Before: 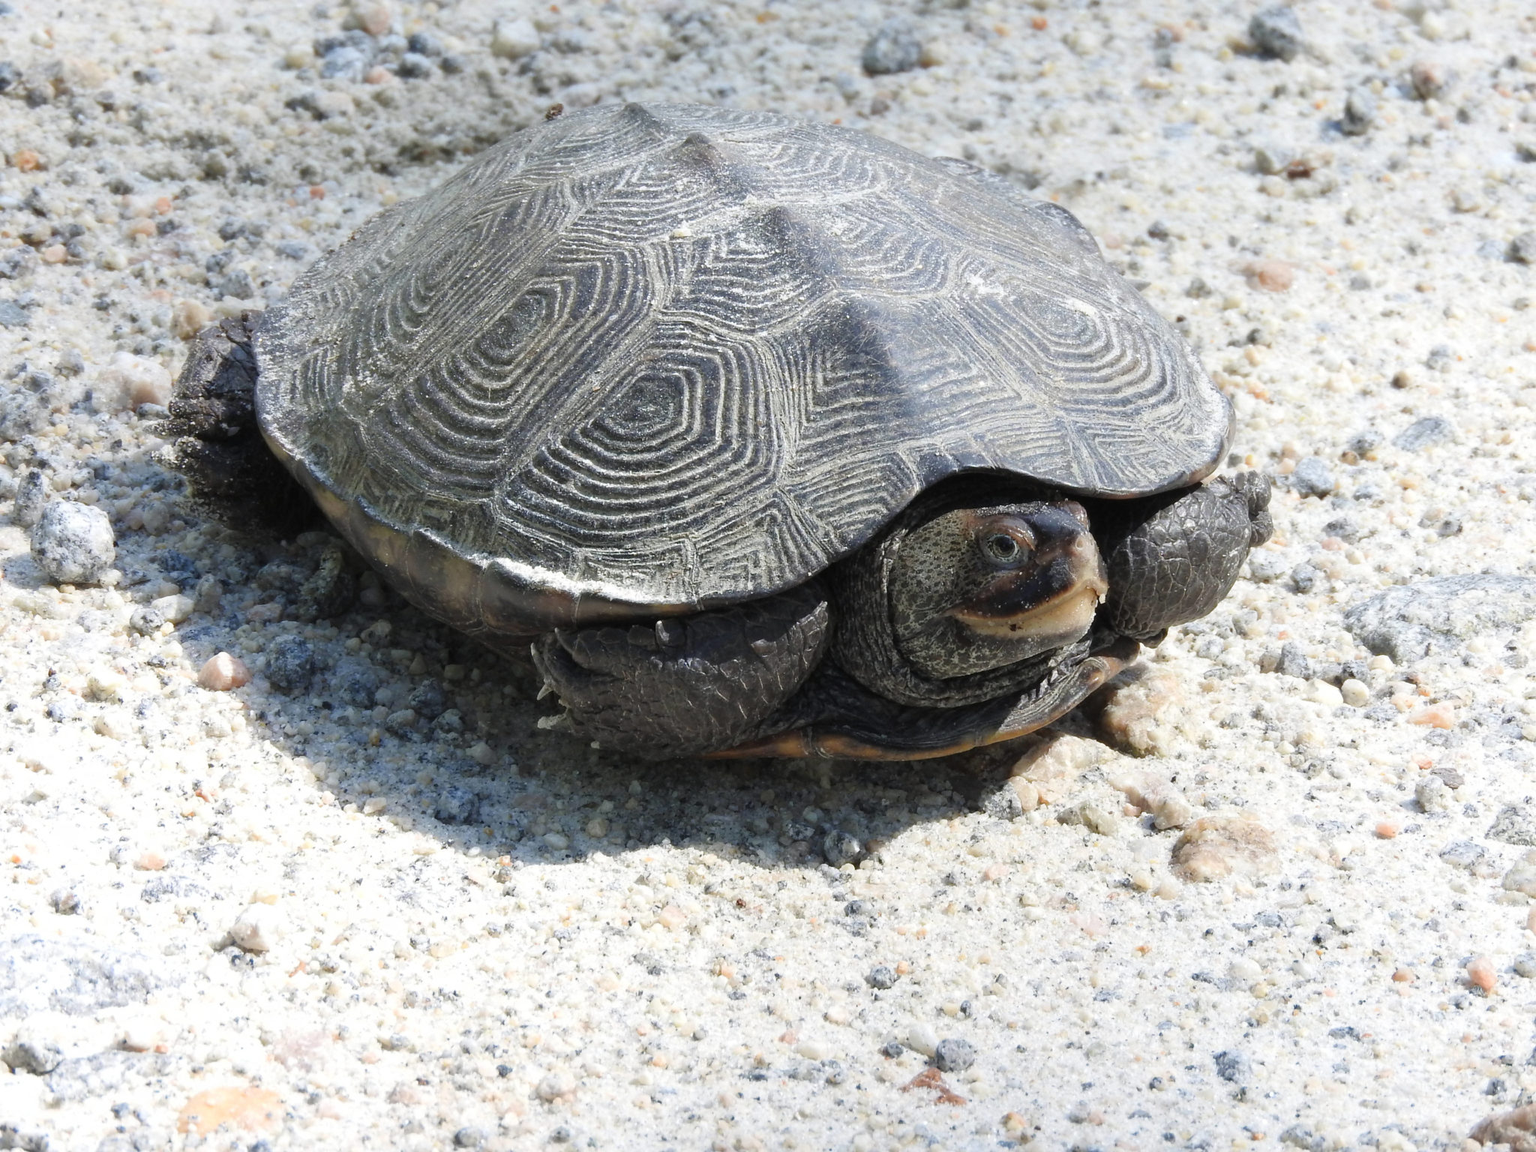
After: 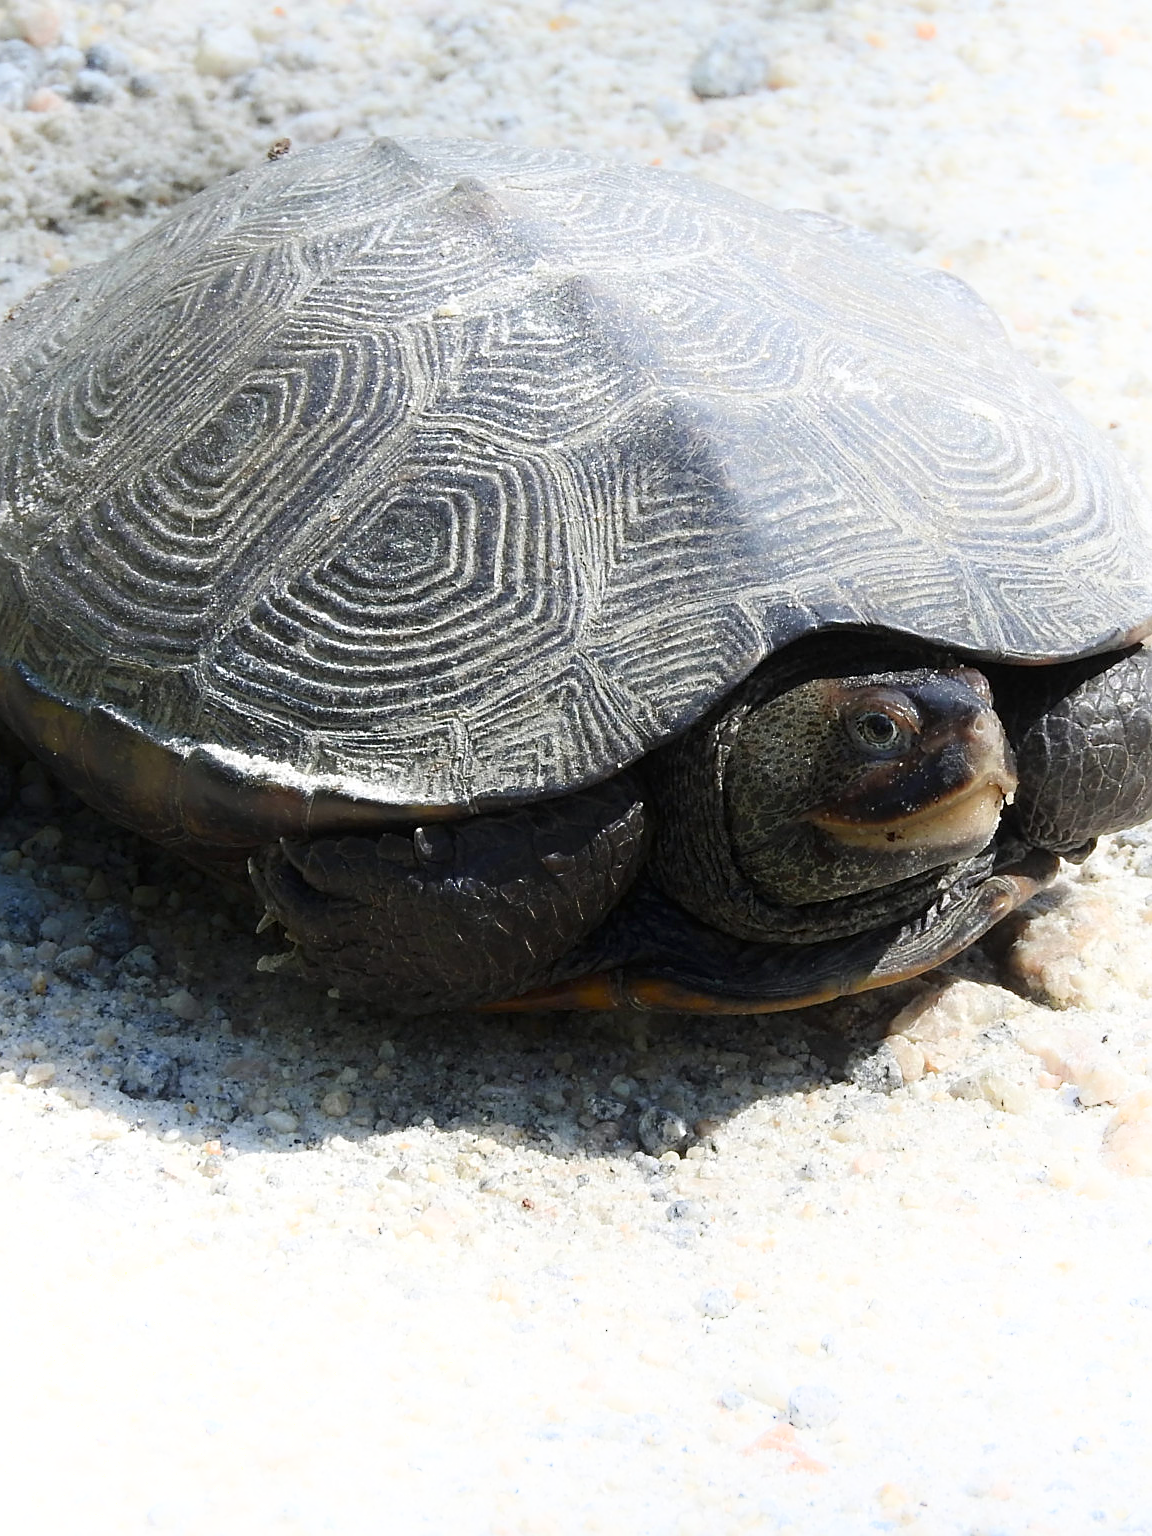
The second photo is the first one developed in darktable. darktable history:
shadows and highlights: shadows -89.86, highlights 89.56, soften with gaussian
crop and rotate: left 22.478%, right 21.256%
sharpen: on, module defaults
color calibration: illuminant same as pipeline (D50), adaptation XYZ, x 0.346, y 0.358, temperature 5012.22 K
exposure: compensate highlight preservation false
color balance rgb: perceptual saturation grading › global saturation 0.987%
